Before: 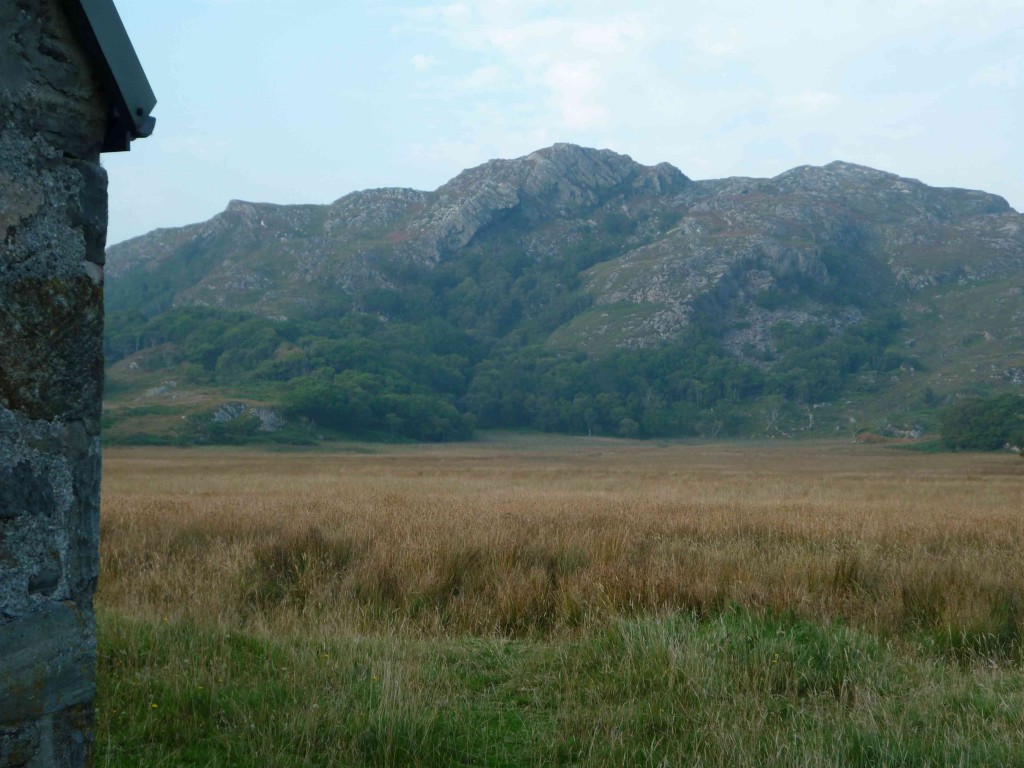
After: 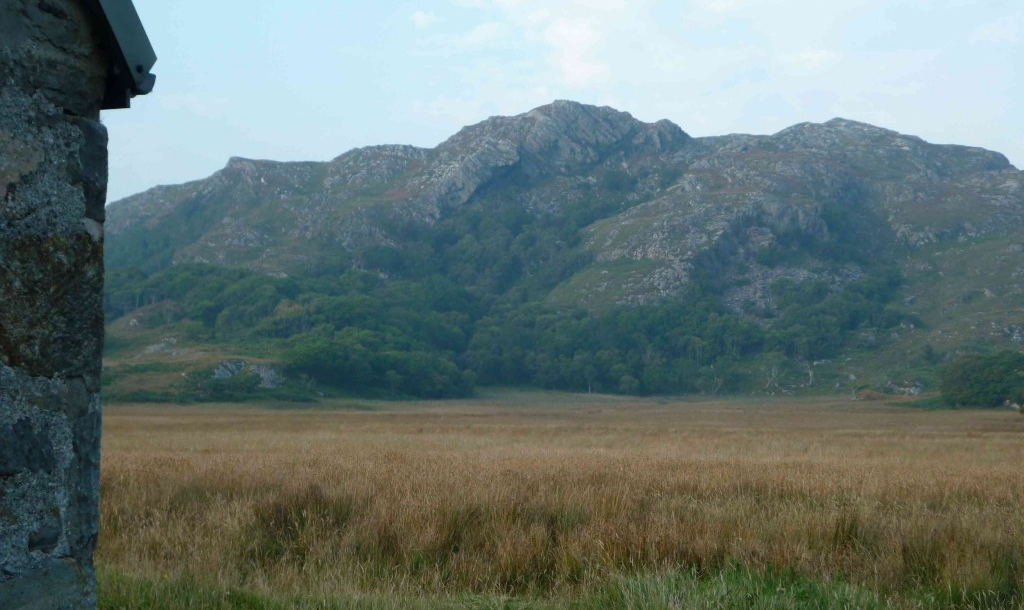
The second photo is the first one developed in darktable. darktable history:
crop and rotate: top 5.652%, bottom 14.823%
